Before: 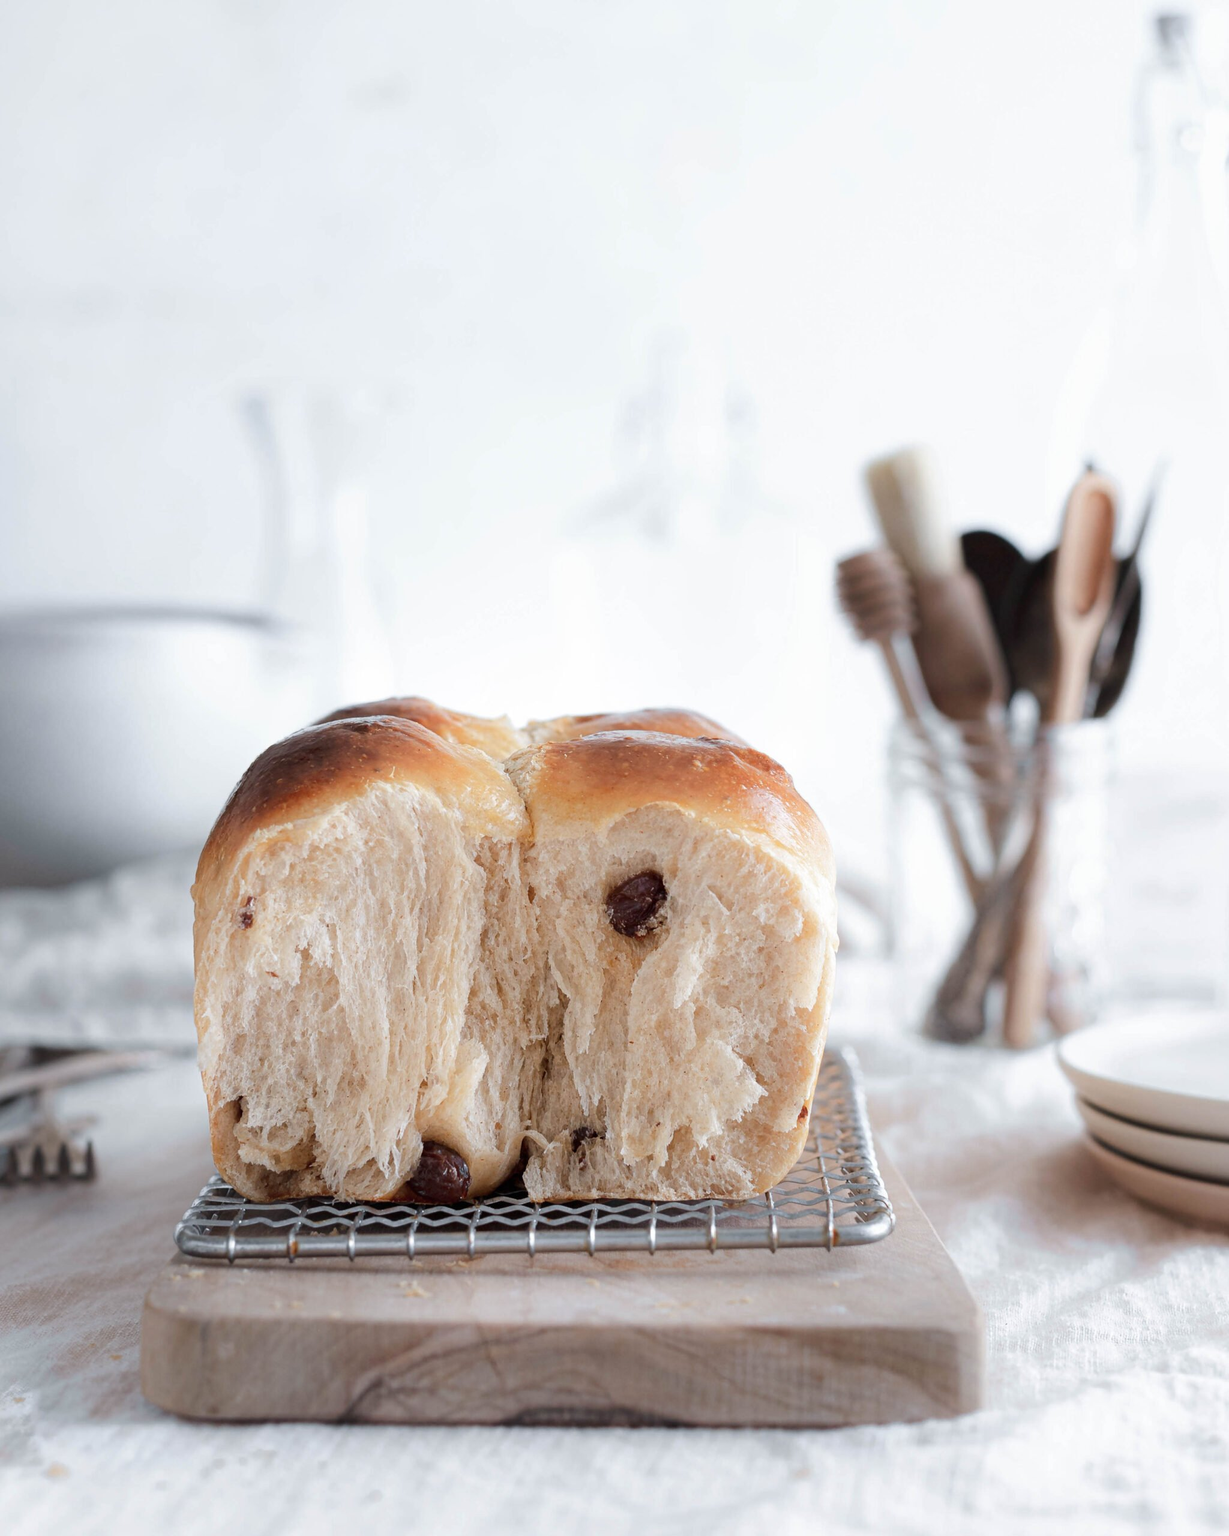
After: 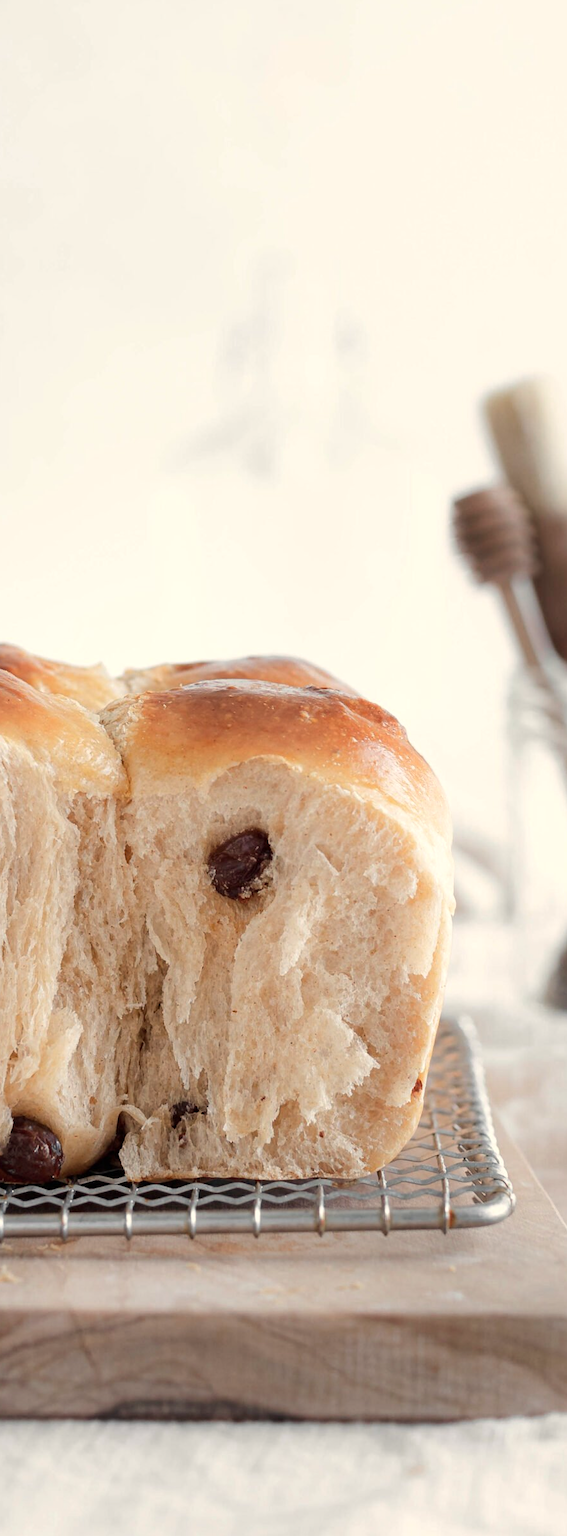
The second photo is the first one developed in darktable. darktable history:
crop: left 33.452%, top 6.025%, right 23.155%
white balance: red 1.045, blue 0.932
